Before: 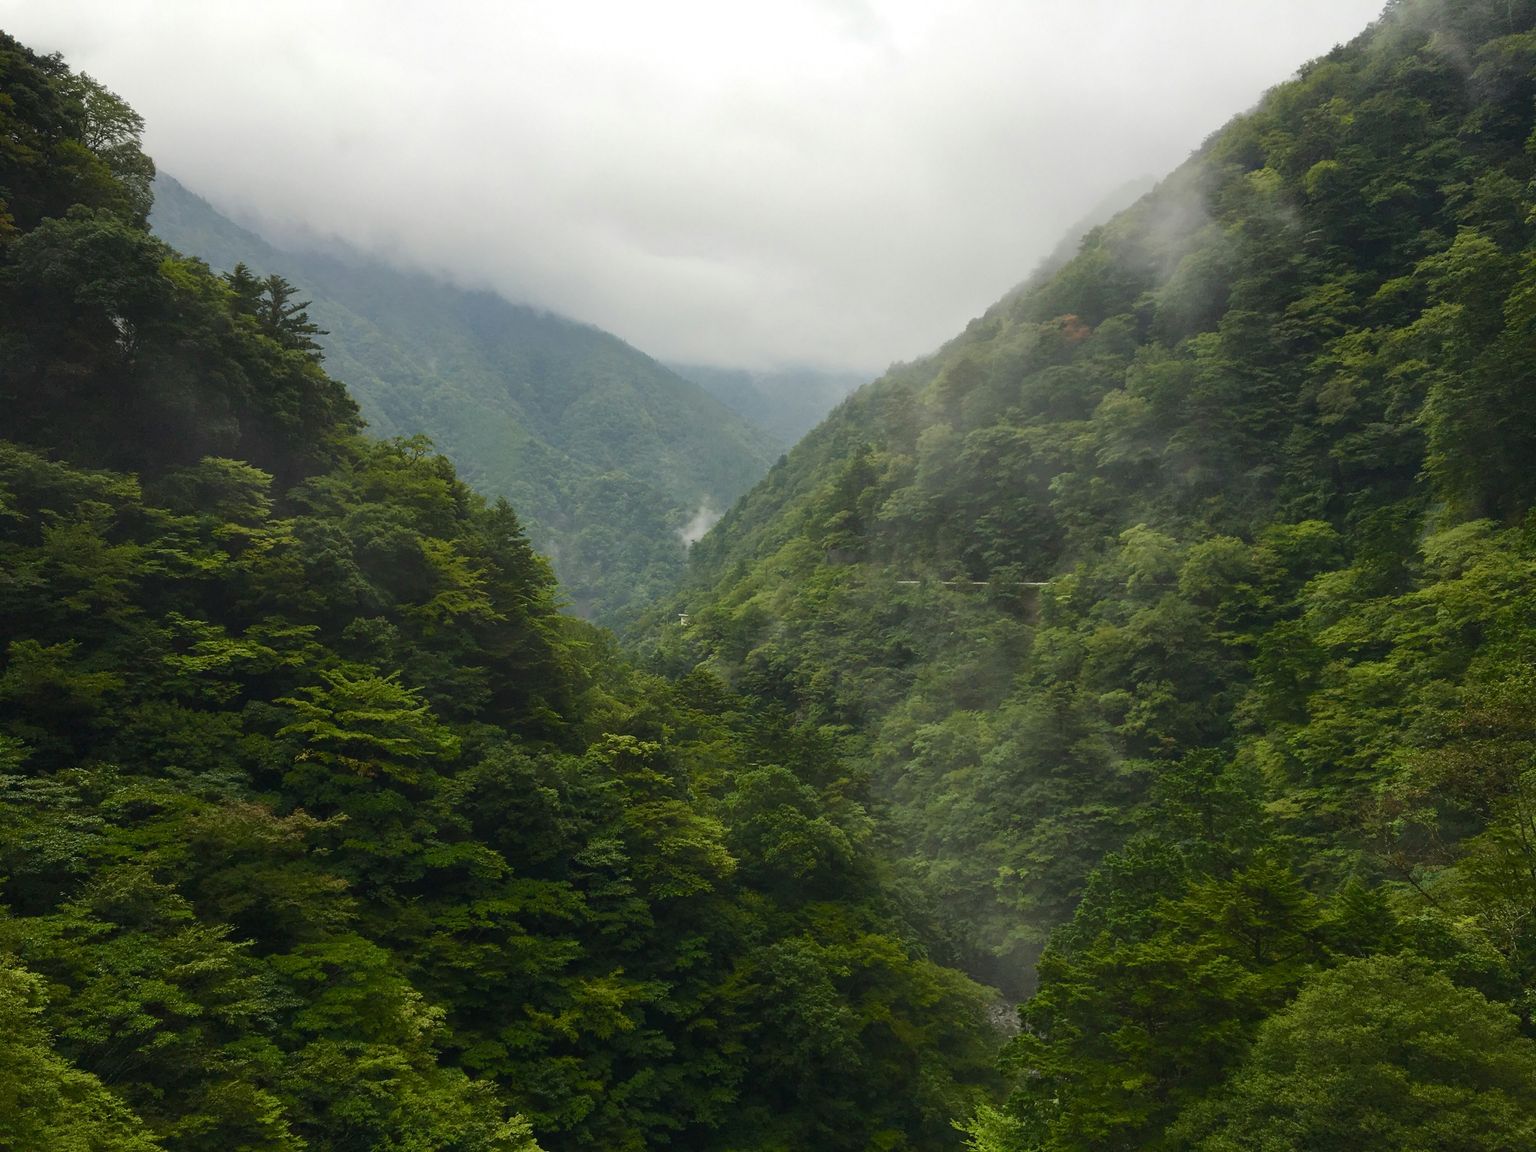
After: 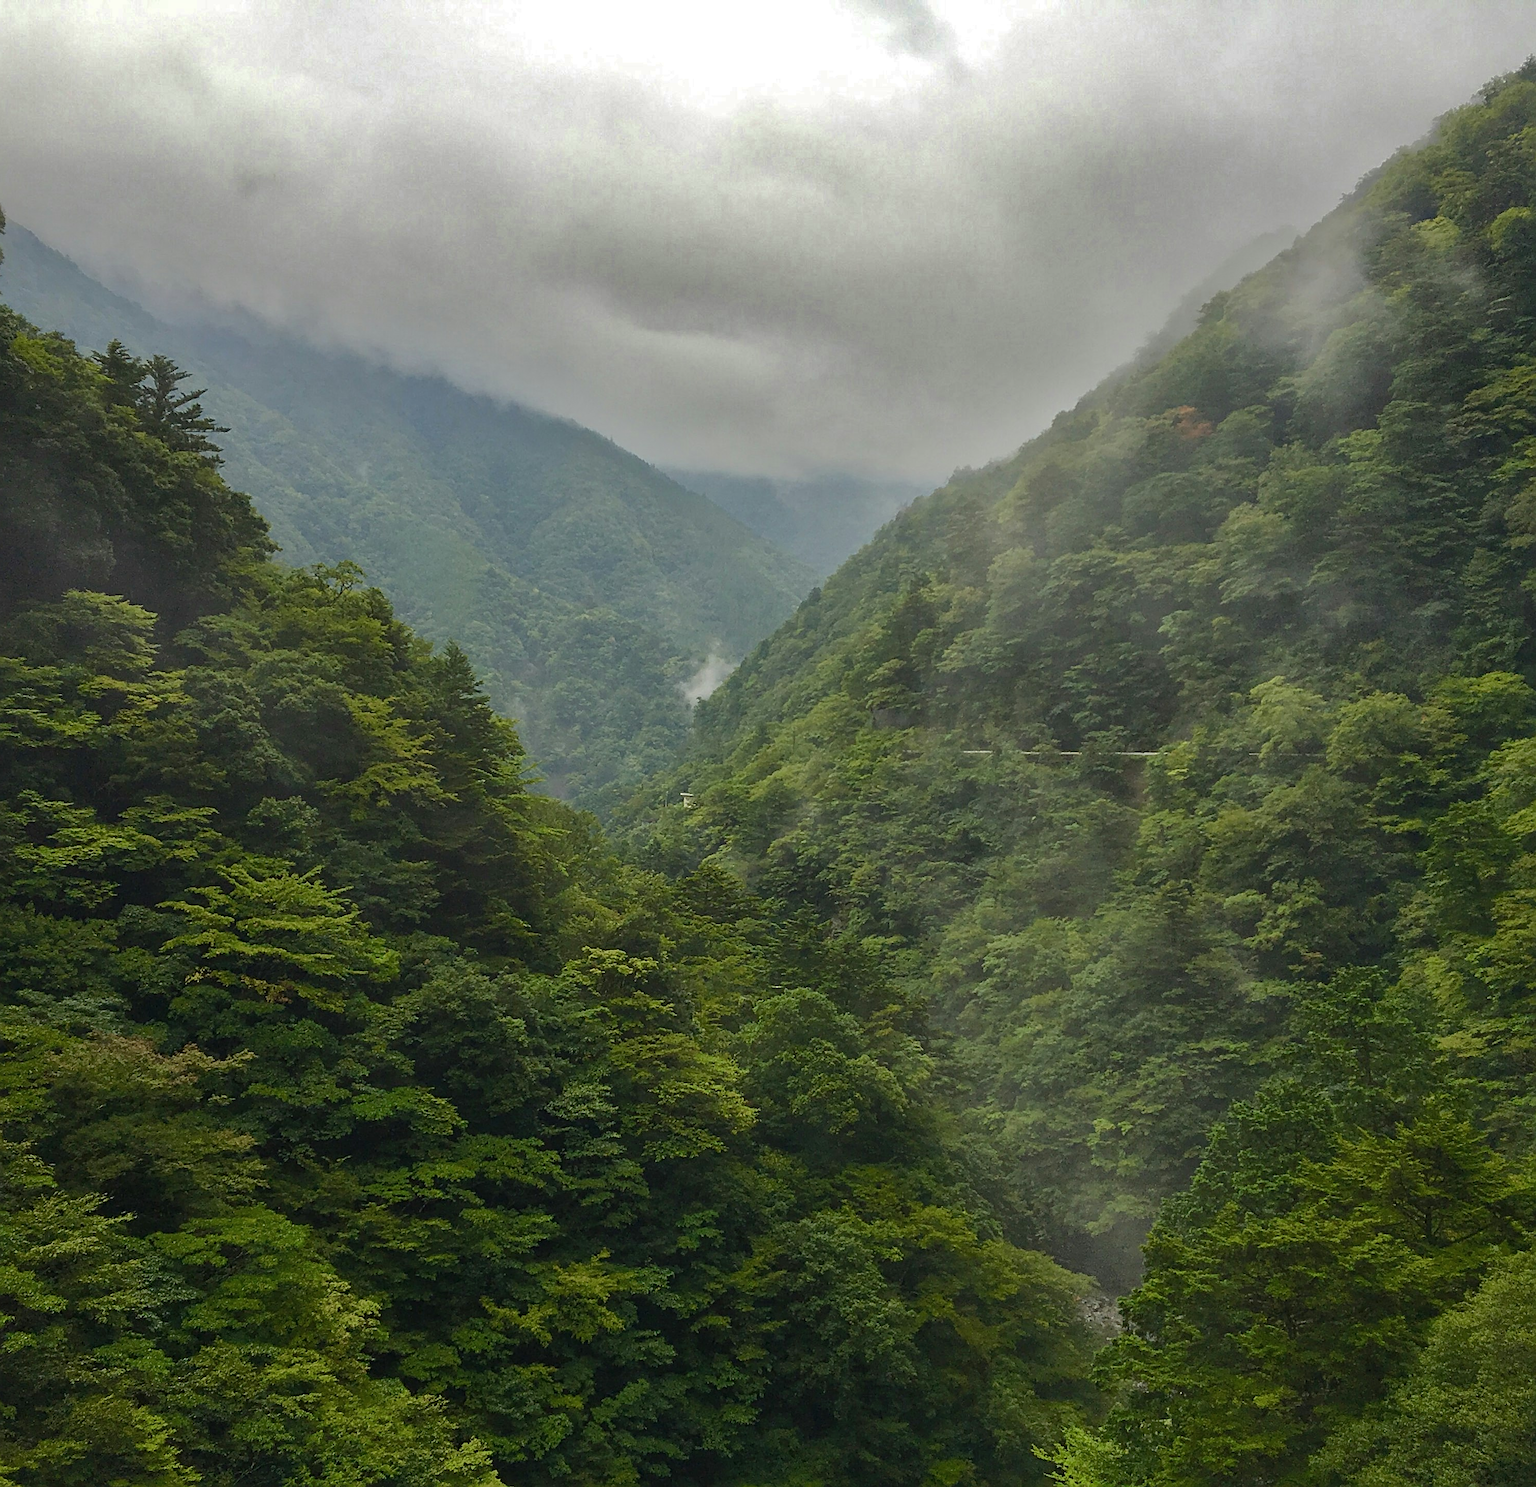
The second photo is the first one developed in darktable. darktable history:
sharpen: radius 2.584, amount 0.688
shadows and highlights: shadows 38.43, highlights -74.54
crop: left 9.88%, right 12.664%
